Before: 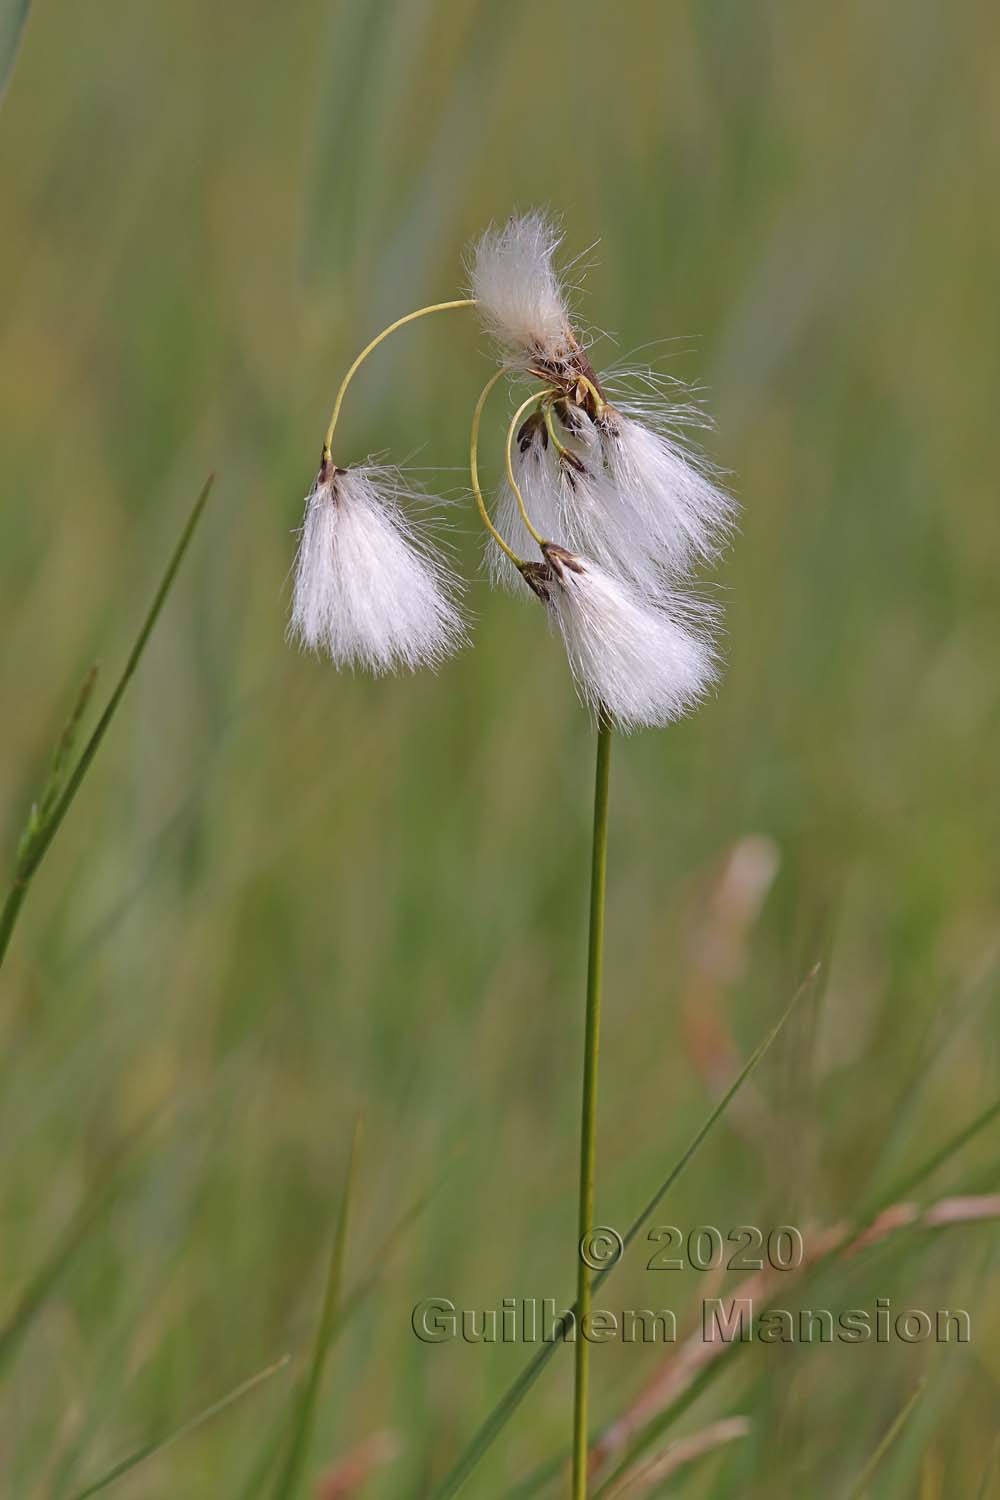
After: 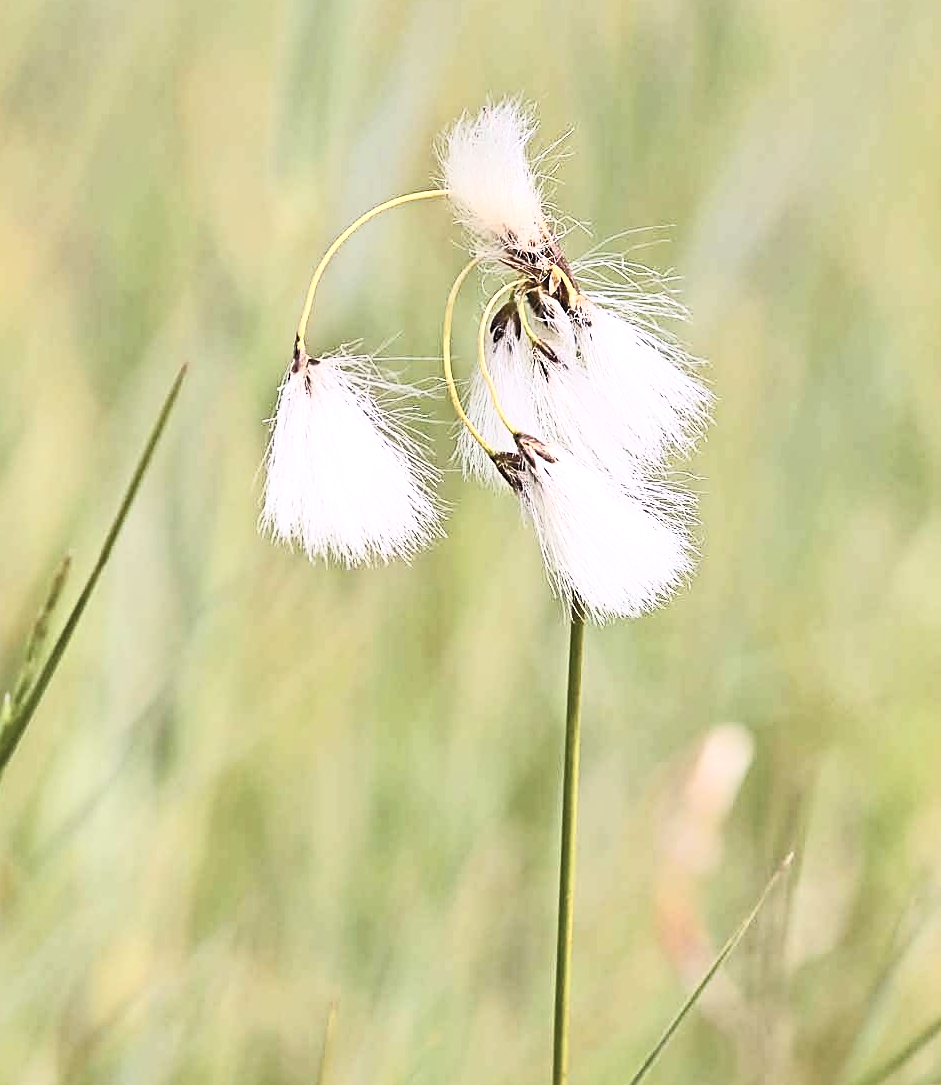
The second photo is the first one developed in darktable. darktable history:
sharpen: on, module defaults
contrast brightness saturation: contrast 0.565, brightness 0.574, saturation -0.333
color balance rgb: power › chroma 0.284%, power › hue 22.23°, linear chroma grading › global chroma 5.392%, perceptual saturation grading › global saturation 20%, perceptual saturation grading › highlights -25.452%, perceptual saturation grading › shadows 25.515%, perceptual brilliance grading › global brilliance 18.483%, global vibrance 3.077%
crop: left 2.722%, top 7.336%, right 3.136%, bottom 20.272%
